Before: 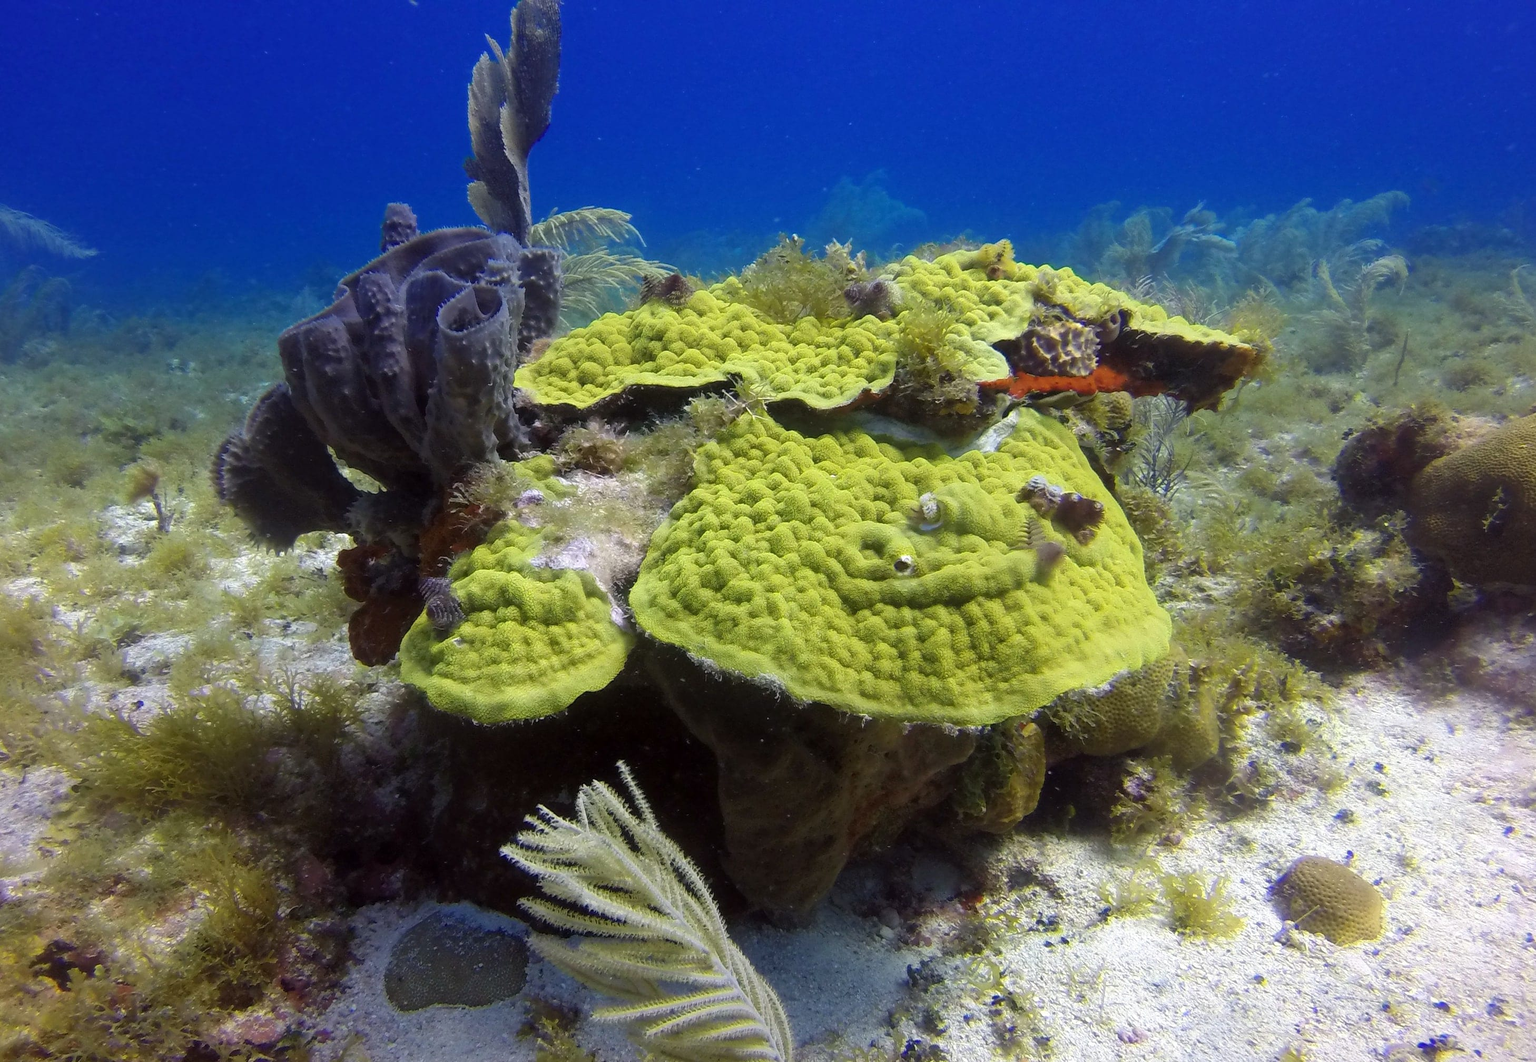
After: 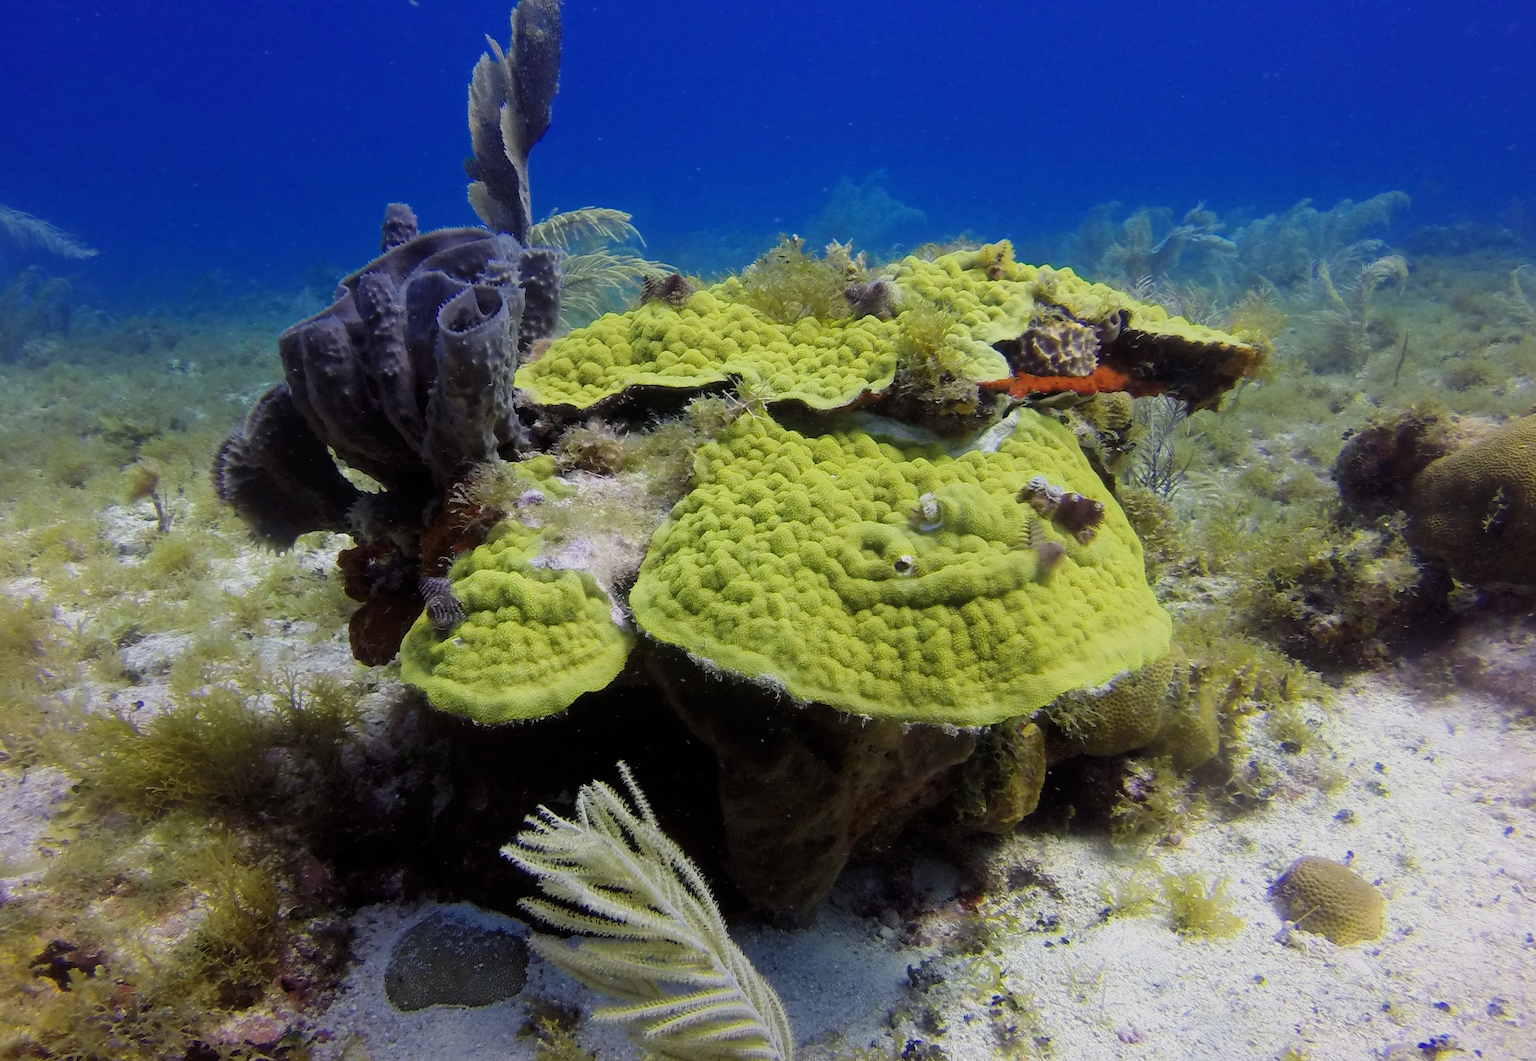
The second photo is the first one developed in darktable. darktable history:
filmic rgb: white relative exposure 3.85 EV, hardness 4.3
tone equalizer: on, module defaults
